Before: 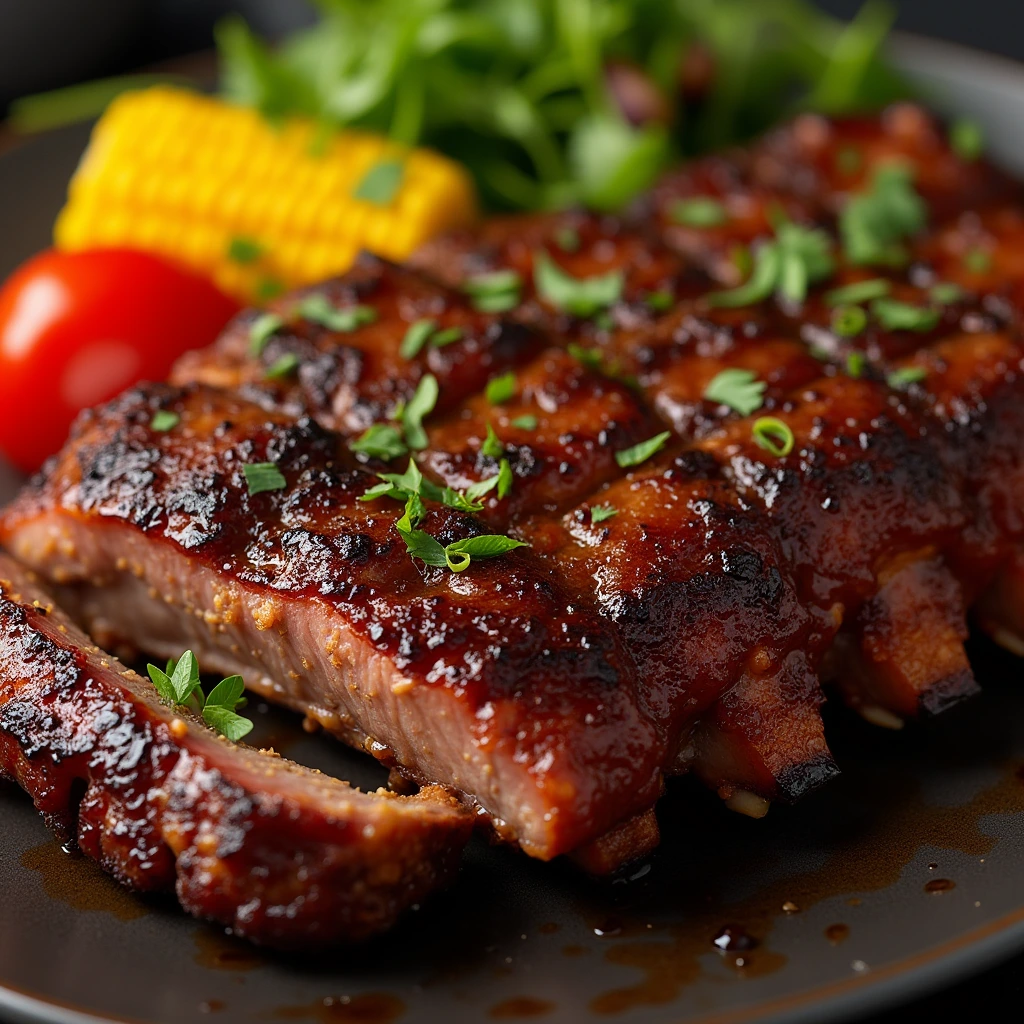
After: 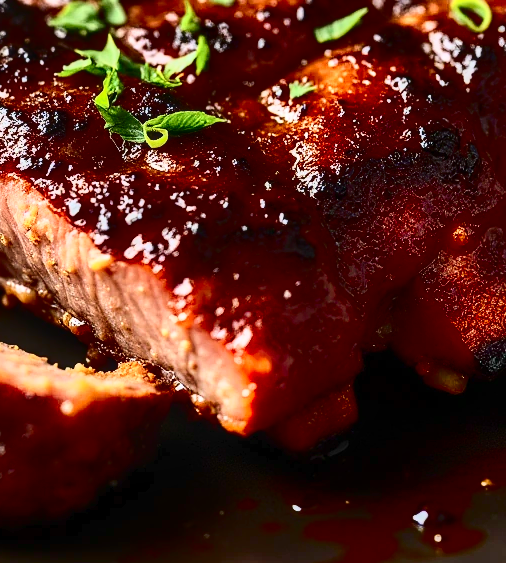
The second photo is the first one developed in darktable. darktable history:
exposure: exposure 0.514 EV, compensate highlight preservation false
contrast brightness saturation: saturation 0.134
tone curve: curves: ch0 [(0, 0) (0.003, 0.005) (0.011, 0.008) (0.025, 0.01) (0.044, 0.014) (0.069, 0.017) (0.1, 0.022) (0.136, 0.028) (0.177, 0.037) (0.224, 0.049) (0.277, 0.091) (0.335, 0.168) (0.399, 0.292) (0.468, 0.463) (0.543, 0.637) (0.623, 0.792) (0.709, 0.903) (0.801, 0.963) (0.898, 0.985) (1, 1)], color space Lab, independent channels, preserve colors none
tone equalizer: mask exposure compensation -0.507 EV
local contrast: detail 130%
shadows and highlights: soften with gaussian
crop: left 29.564%, top 41.488%, right 20.962%, bottom 3.504%
